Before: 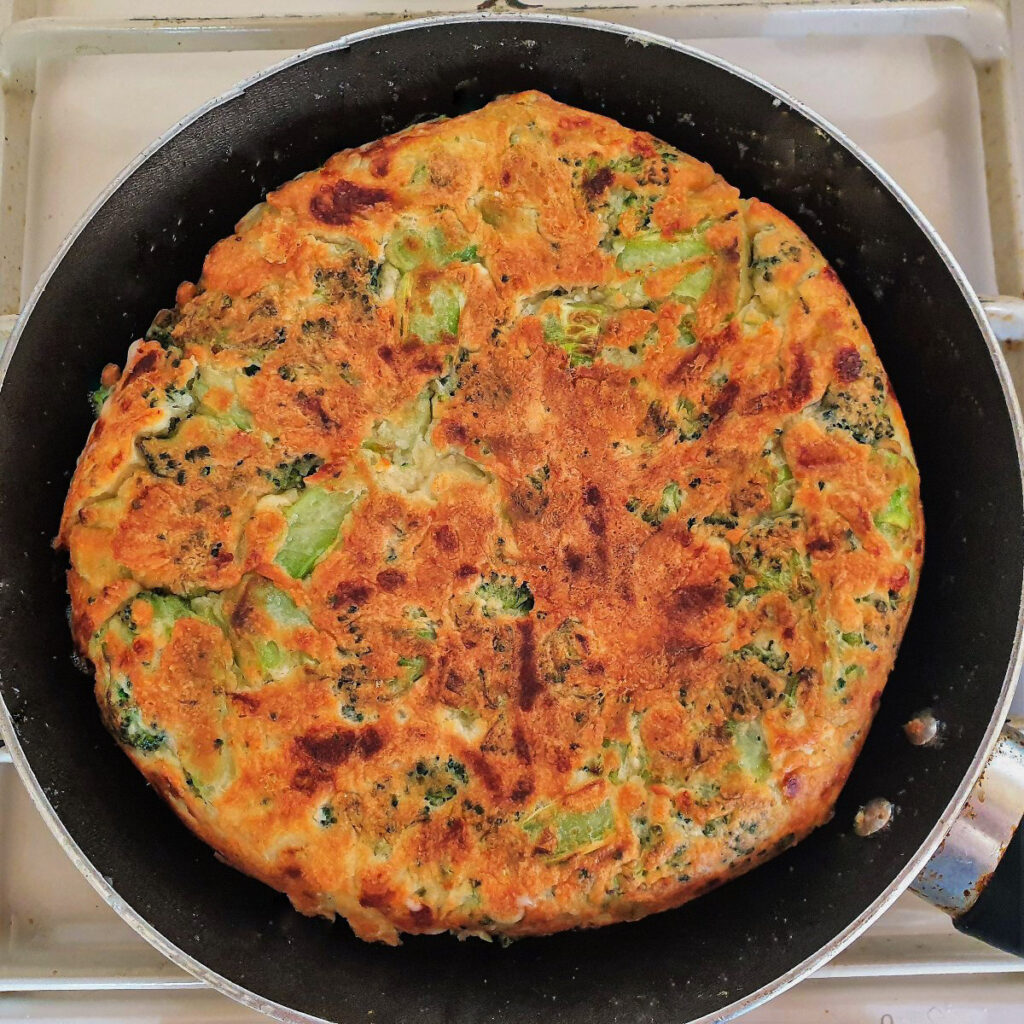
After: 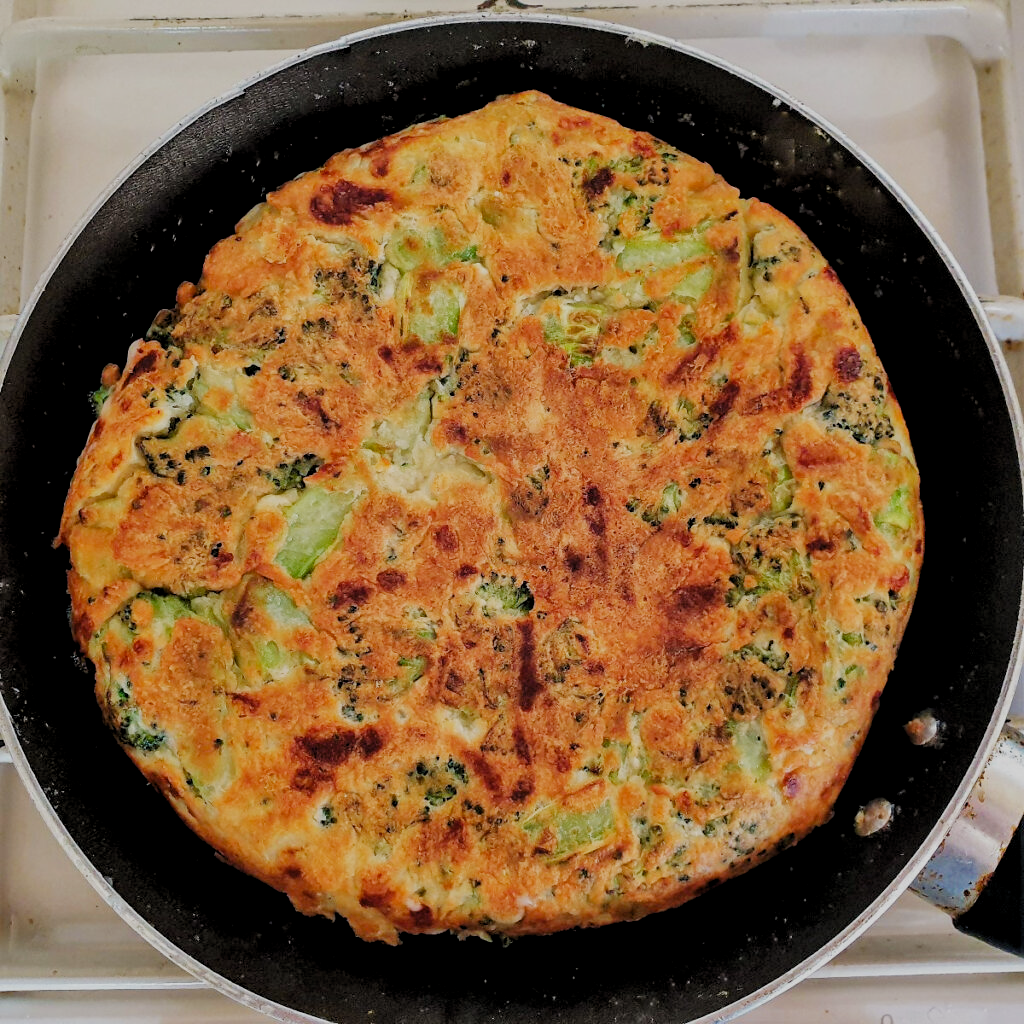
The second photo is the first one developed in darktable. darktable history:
levels: levels [0.031, 0.5, 0.969]
filmic rgb: black relative exposure -7.65 EV, white relative exposure 4.56 EV, hardness 3.61, add noise in highlights 0.001, preserve chrominance no, color science v3 (2019), use custom middle-gray values true, contrast in highlights soft
